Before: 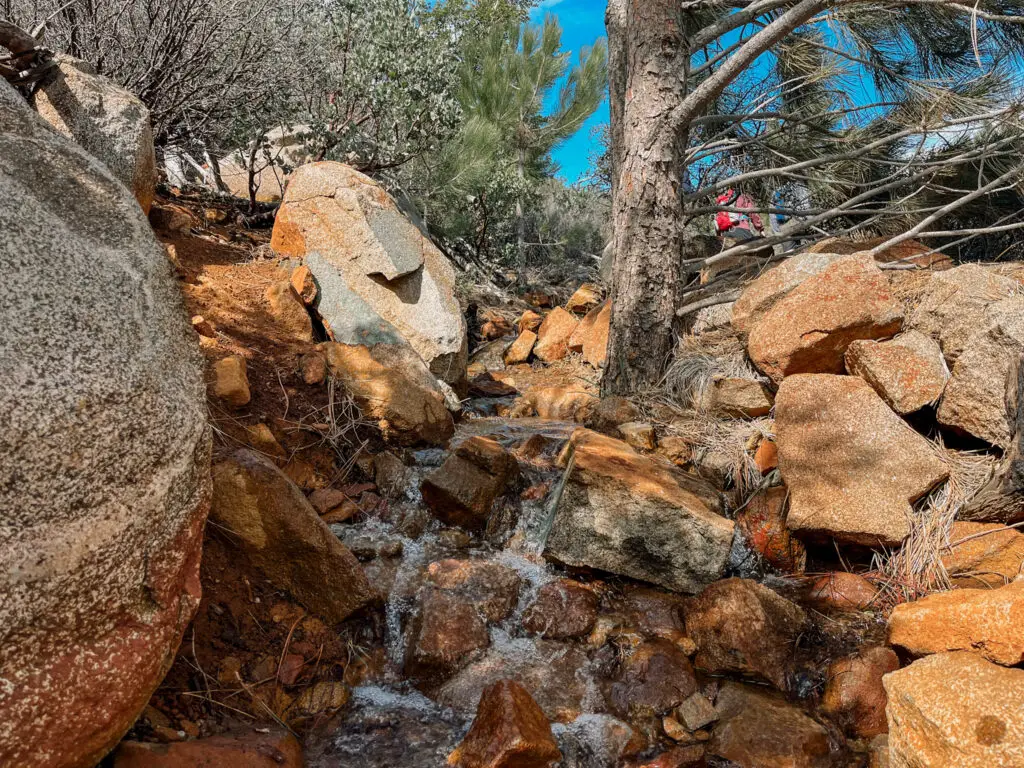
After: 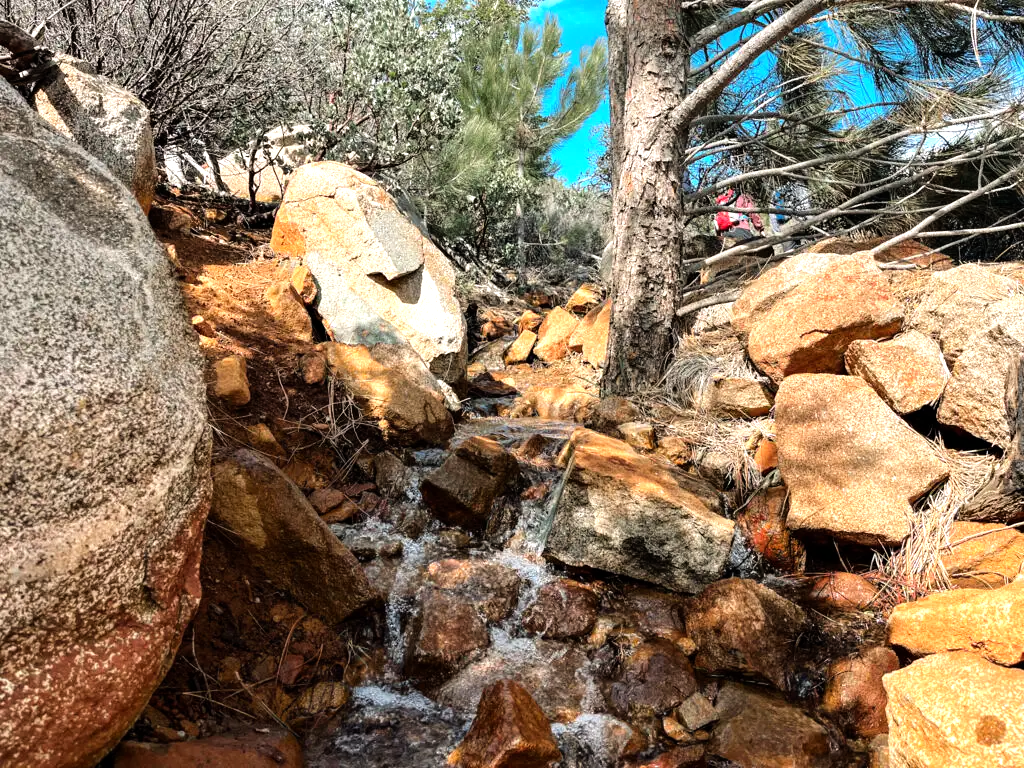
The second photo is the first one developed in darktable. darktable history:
tone equalizer: -8 EV -1.08 EV, -7 EV -0.985 EV, -6 EV -0.894 EV, -5 EV -0.554 EV, -3 EV 0.59 EV, -2 EV 0.893 EV, -1 EV 1.01 EV, +0 EV 1.08 EV, mask exposure compensation -0.506 EV
exposure: exposure -0.018 EV, compensate highlight preservation false
